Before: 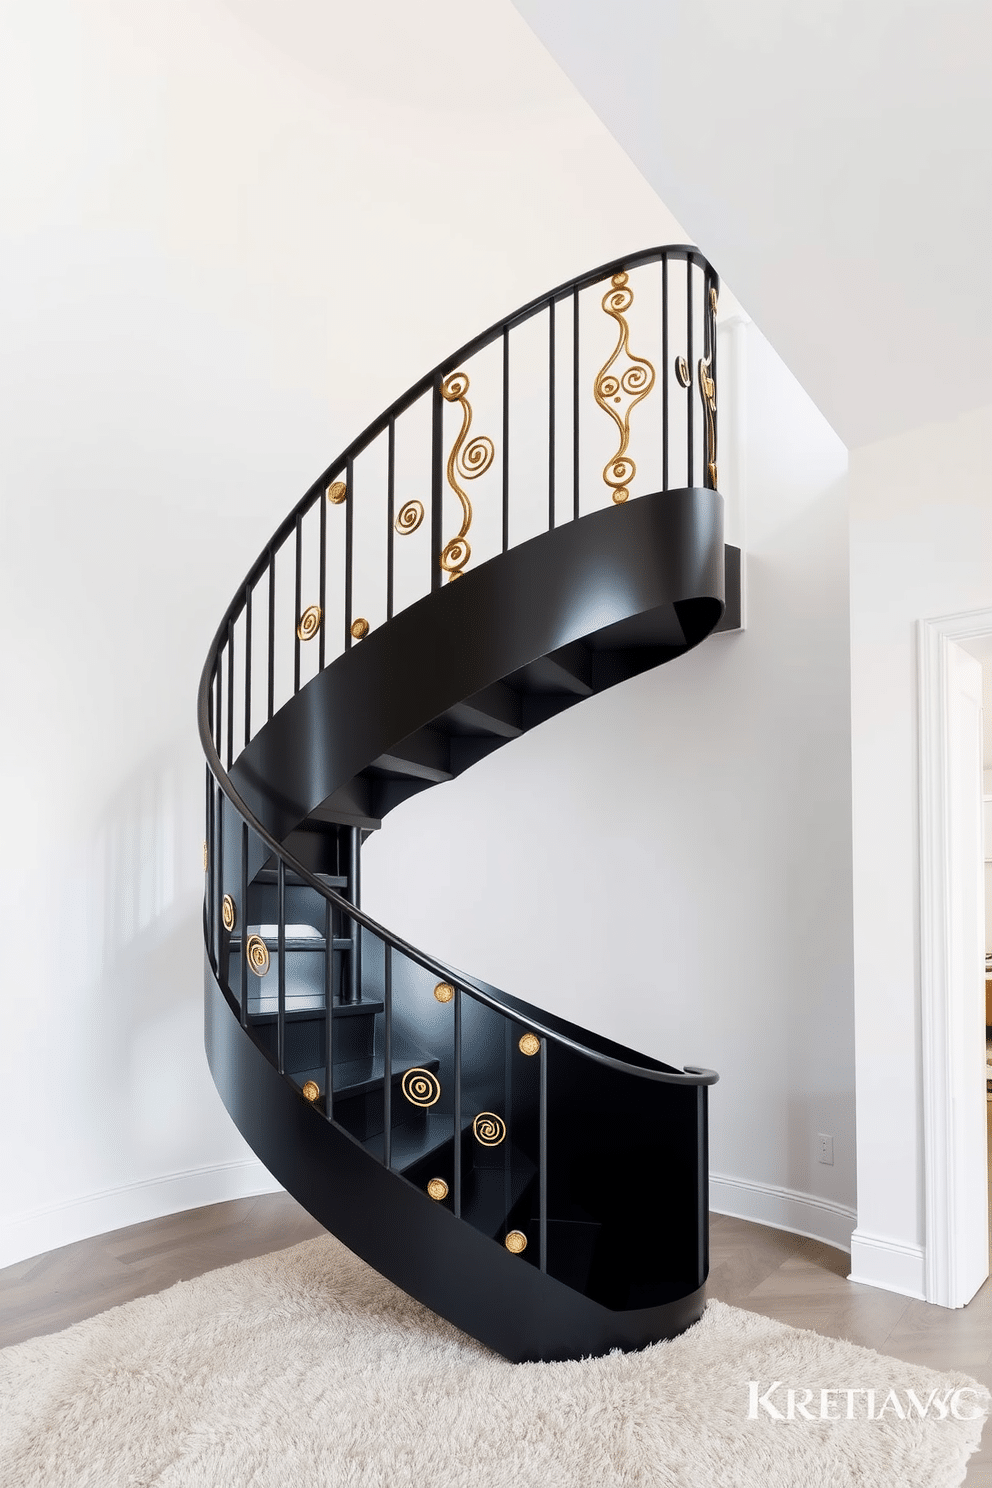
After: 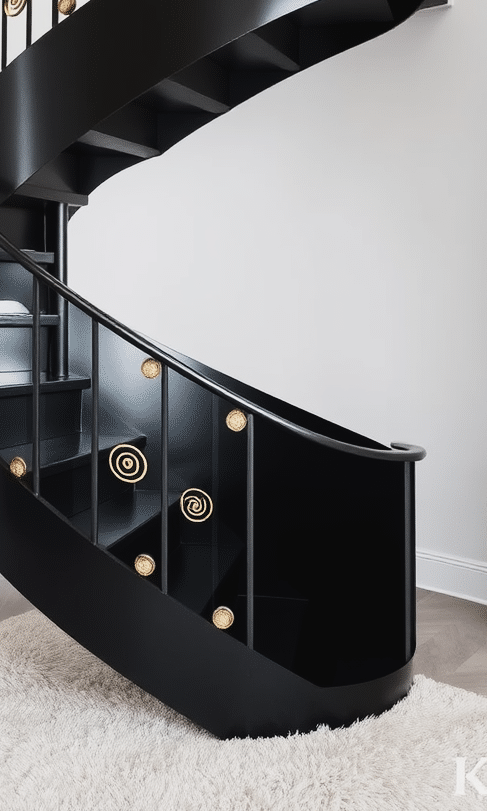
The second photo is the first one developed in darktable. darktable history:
tone curve: curves: ch0 [(0, 0.011) (0.139, 0.106) (0.295, 0.271) (0.499, 0.523) (0.739, 0.782) (0.857, 0.879) (1, 0.967)]; ch1 [(0, 0) (0.291, 0.229) (0.394, 0.365) (0.469, 0.456) (0.495, 0.497) (0.524, 0.53) (0.588, 0.62) (0.725, 0.779) (1, 1)]; ch2 [(0, 0) (0.125, 0.089) (0.35, 0.317) (0.437, 0.42) (0.502, 0.499) (0.537, 0.551) (0.613, 0.636) (1, 1)], color space Lab, linked channels, preserve colors none
crop: left 29.628%, top 41.968%, right 21.276%, bottom 3.49%
contrast brightness saturation: contrast -0.045, saturation -0.417
